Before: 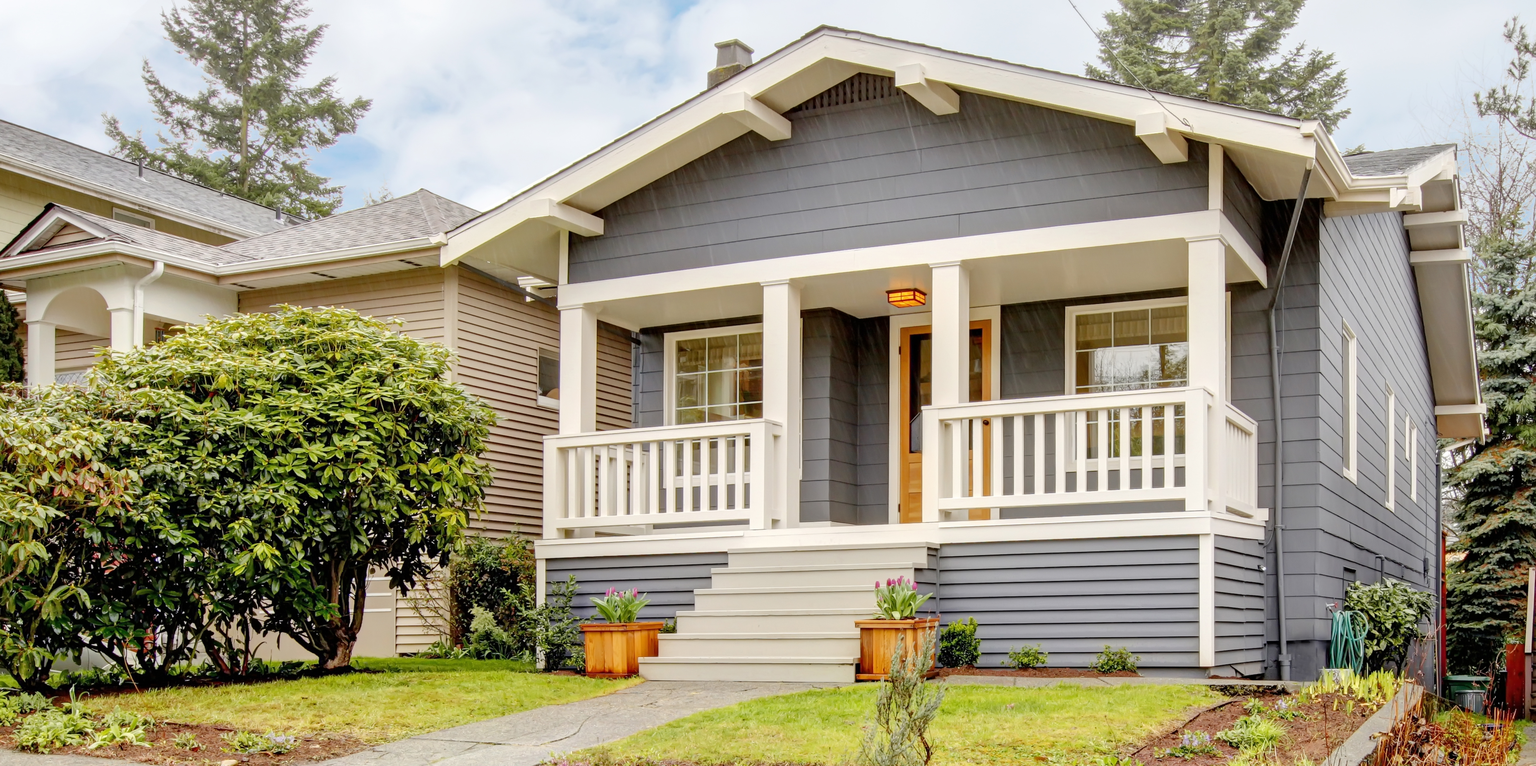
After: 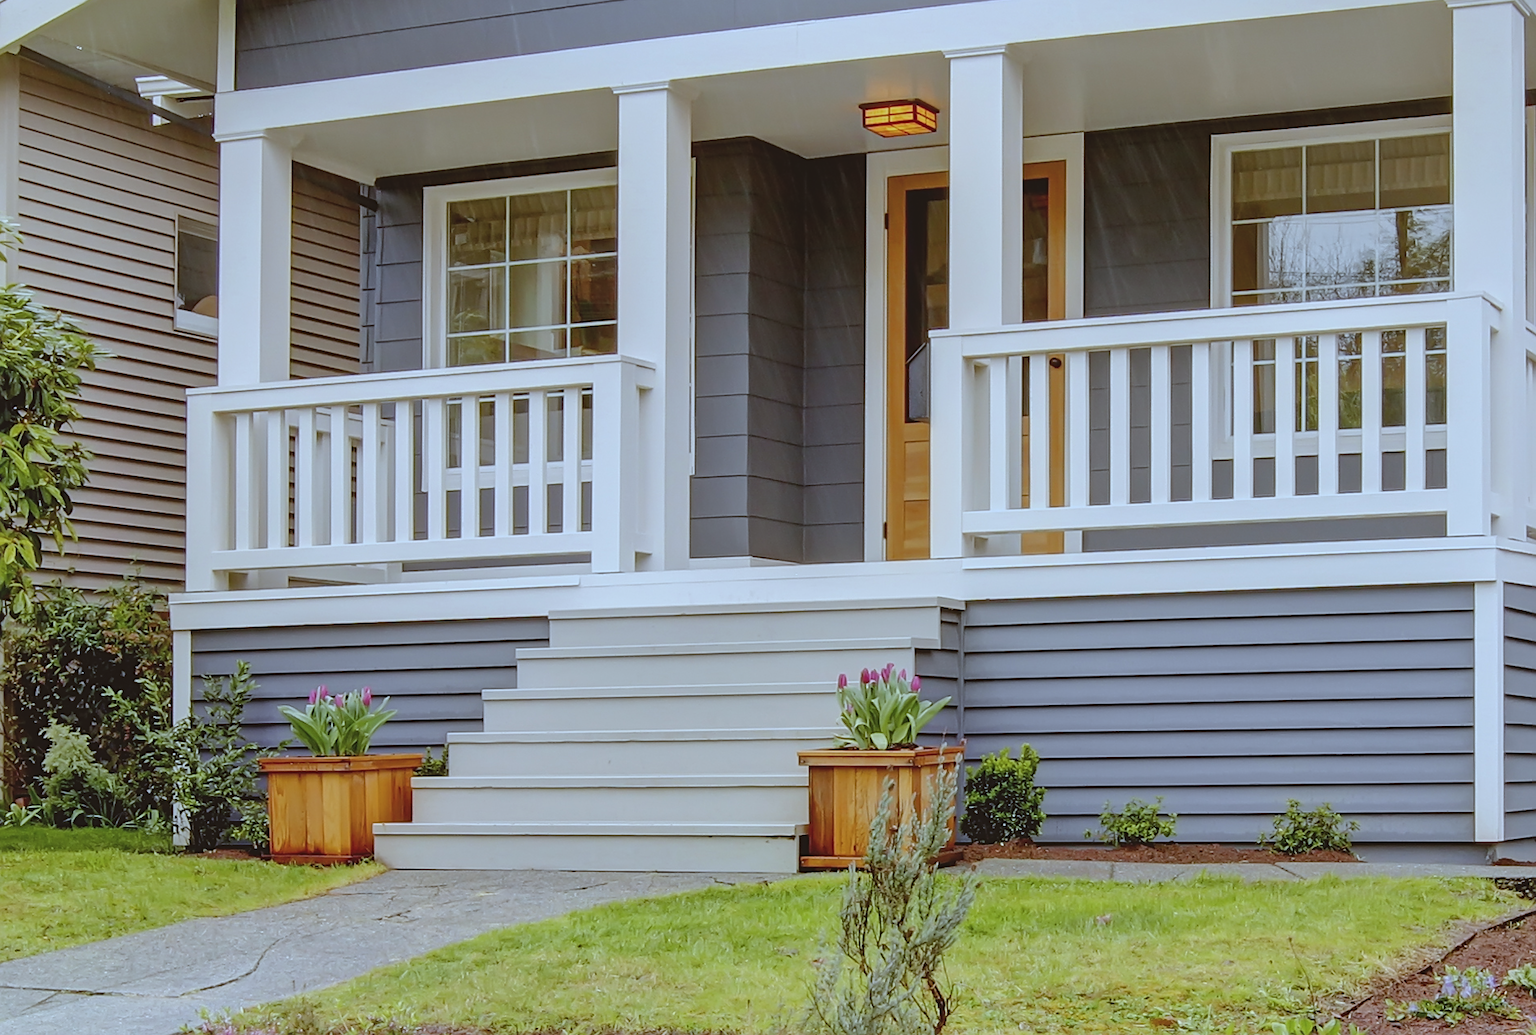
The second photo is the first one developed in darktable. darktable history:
crop and rotate: left 29.237%, top 31.152%, right 19.807%
white balance: red 0.926, green 1.003, blue 1.133
color correction: highlights a* -3.28, highlights b* -6.24, shadows a* 3.1, shadows b* 5.19
sharpen: on, module defaults
exposure: black level correction -0.015, exposure -0.5 EV, compensate highlight preservation false
